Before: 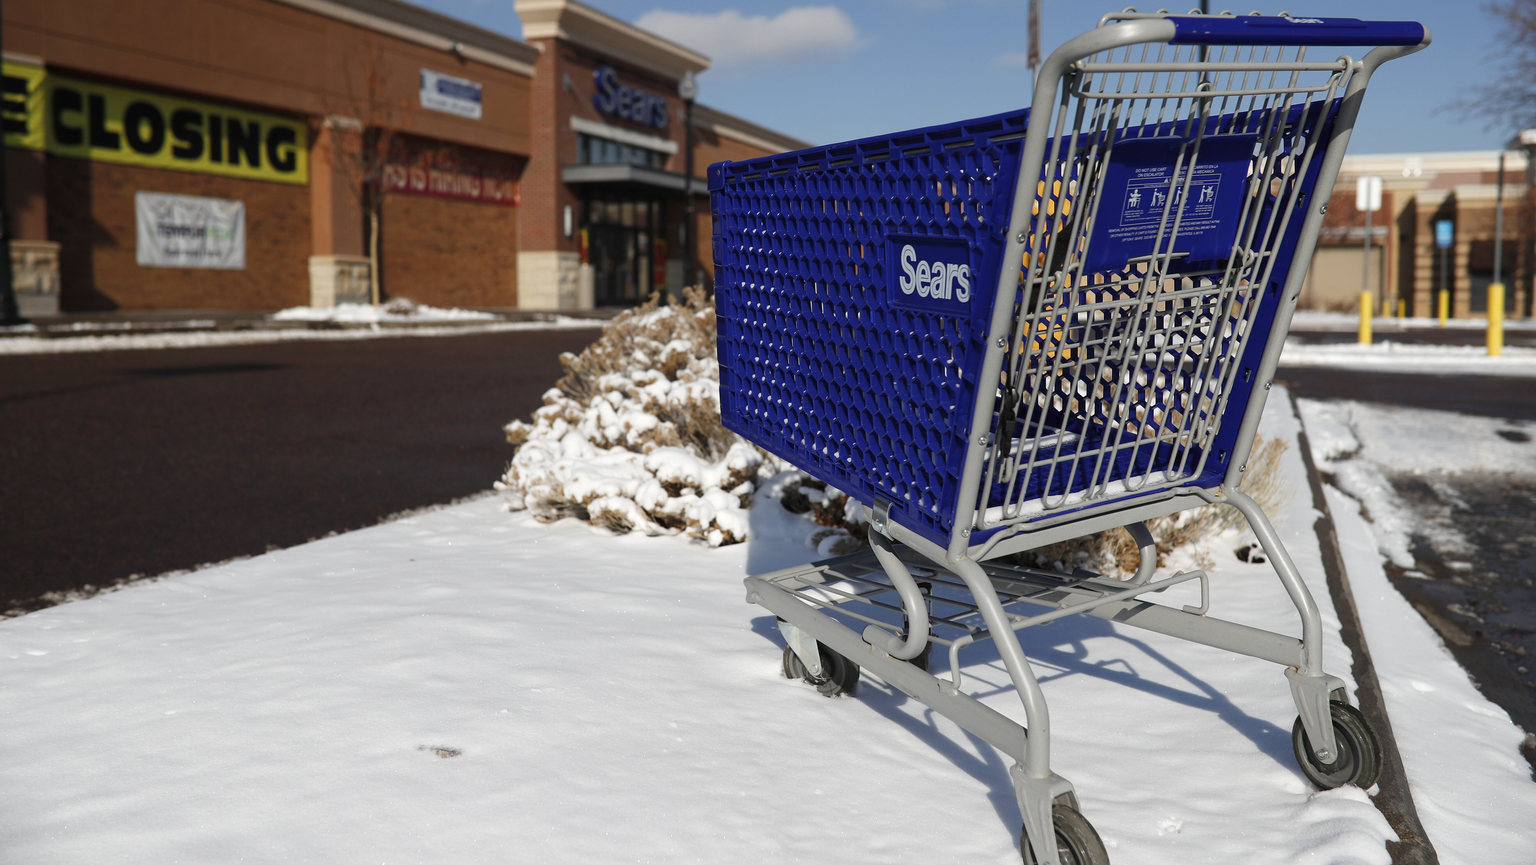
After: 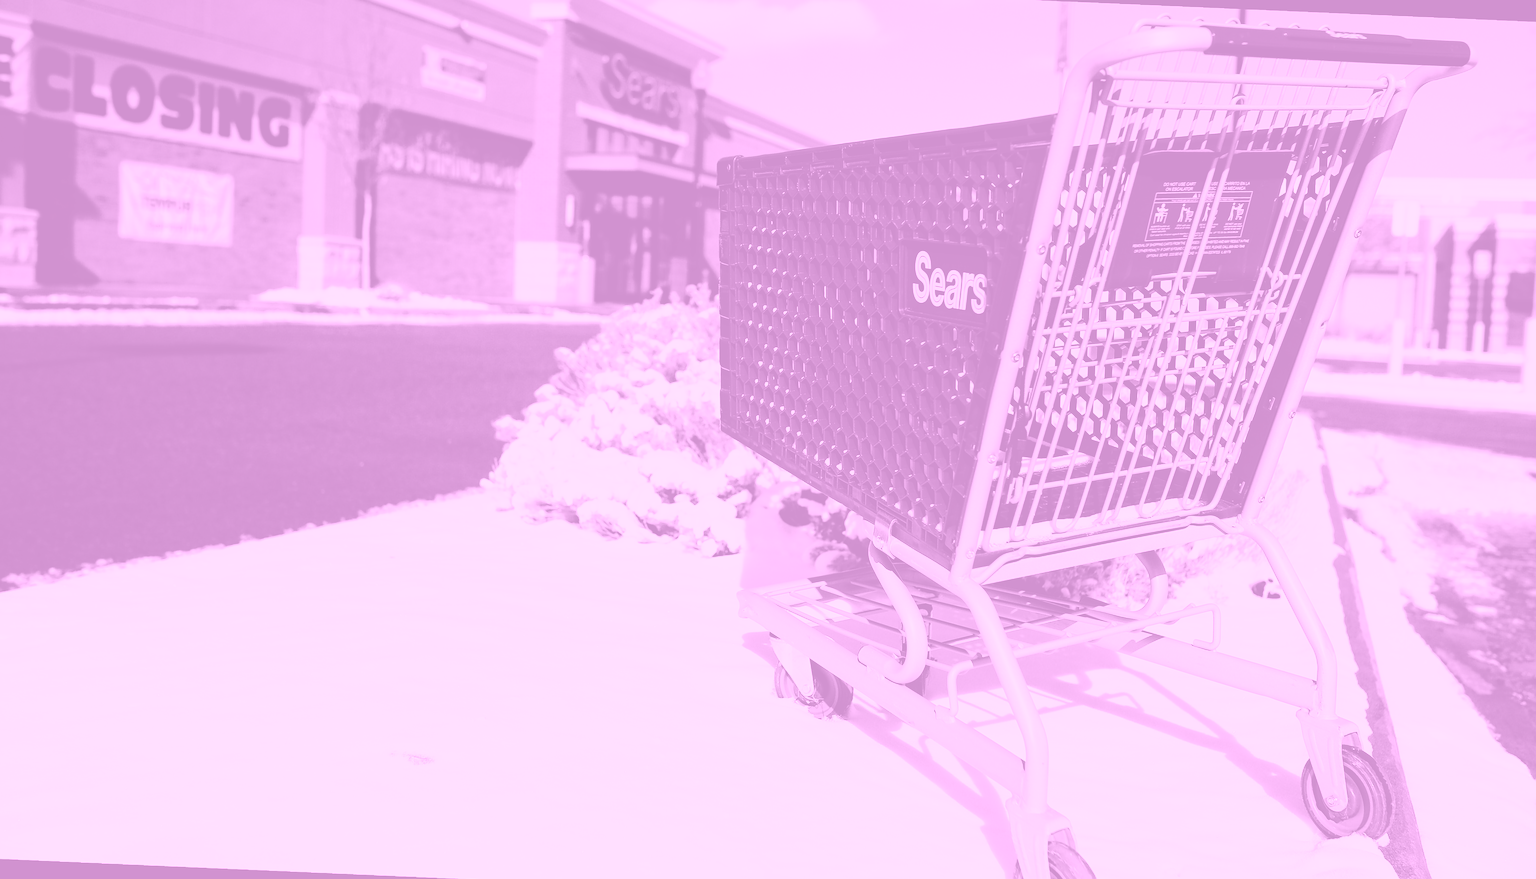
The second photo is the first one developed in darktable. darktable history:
colorize: hue 331.2°, saturation 75%, source mix 30.28%, lightness 70.52%, version 1
filmic rgb: middle gray luminance 18.42%, black relative exposure -9 EV, white relative exposure 3.75 EV, threshold 6 EV, target black luminance 0%, hardness 4.85, latitude 67.35%, contrast 0.955, highlights saturation mix 20%, shadows ↔ highlights balance 21.36%, add noise in highlights 0, preserve chrominance luminance Y, color science v3 (2019), use custom middle-gray values true, iterations of high-quality reconstruction 0, contrast in highlights soft, enable highlight reconstruction true
exposure: exposure 0.485 EV, compensate highlight preservation false
crop and rotate: angle -1.69°
tone curve: curves: ch0 [(0, 0) (0.105, 0.044) (0.195, 0.128) (0.283, 0.283) (0.384, 0.404) (0.485, 0.531) (0.638, 0.681) (0.795, 0.879) (1, 0.977)]; ch1 [(0, 0) (0.161, 0.092) (0.35, 0.33) (0.379, 0.401) (0.456, 0.469) (0.498, 0.503) (0.531, 0.537) (0.596, 0.621) (0.635, 0.671) (1, 1)]; ch2 [(0, 0) (0.371, 0.362) (0.437, 0.437) (0.483, 0.484) (0.53, 0.515) (0.56, 0.58) (0.622, 0.606) (1, 1)], color space Lab, independent channels, preserve colors none
rotate and perspective: rotation 0.8°, automatic cropping off
sharpen: on, module defaults
